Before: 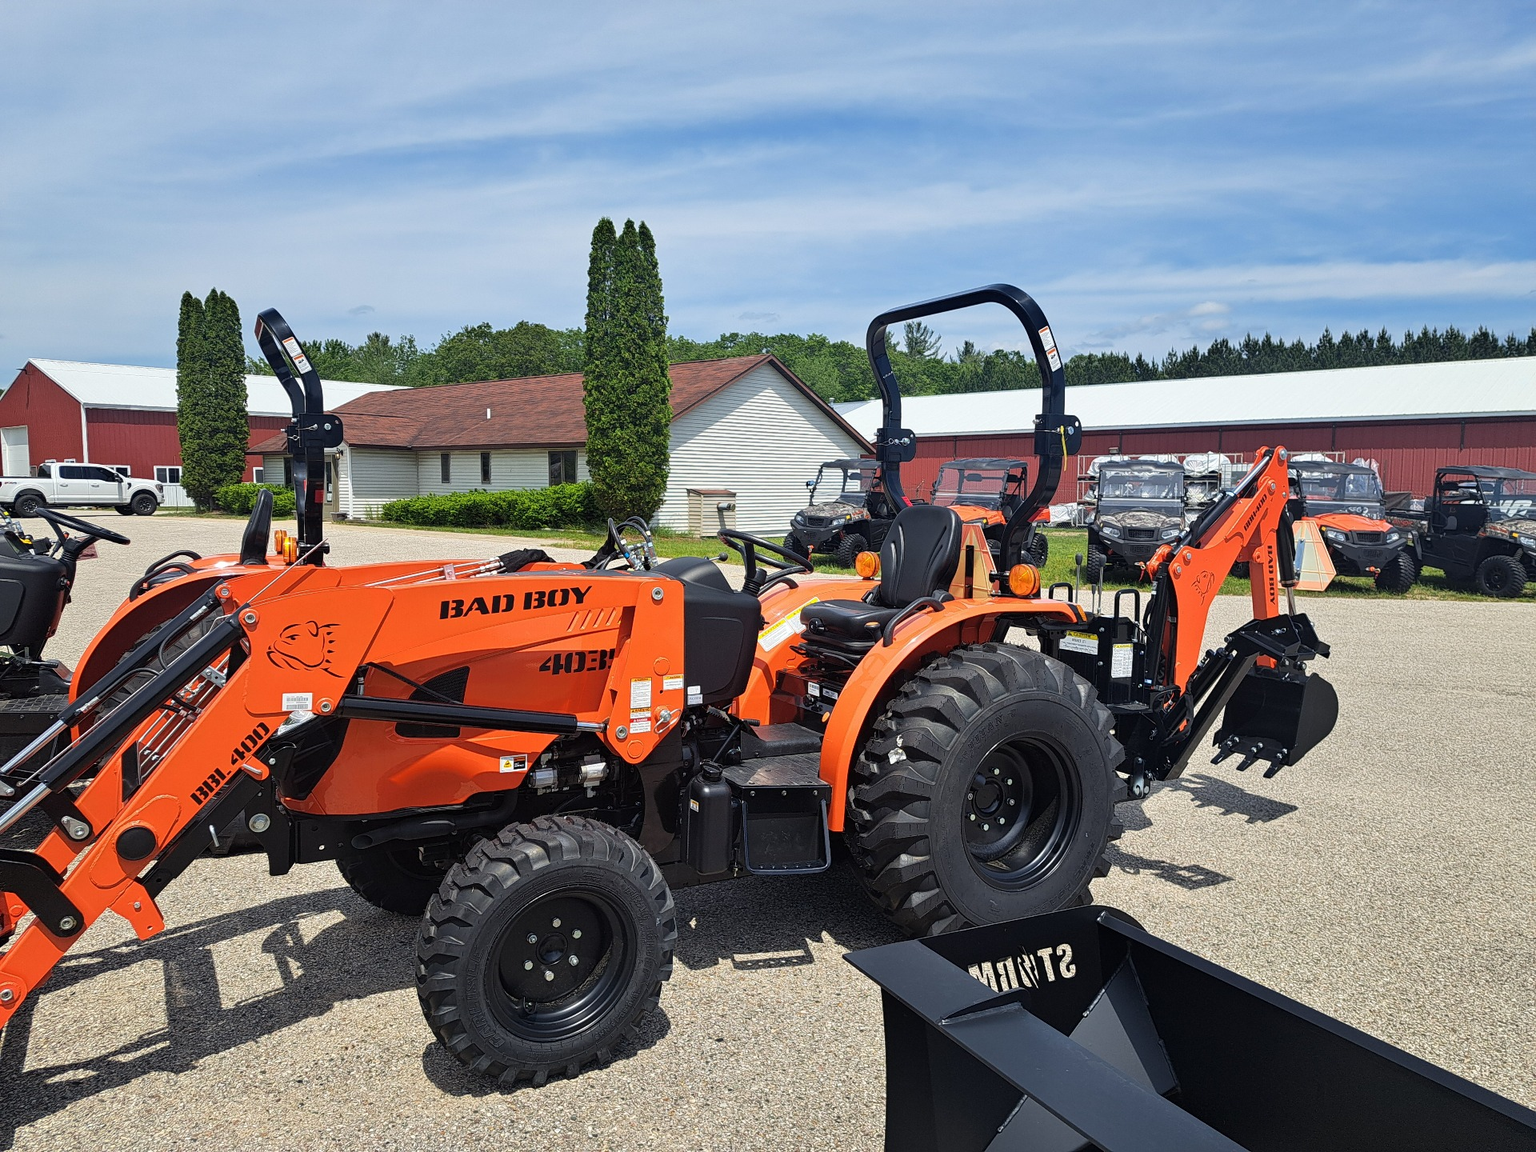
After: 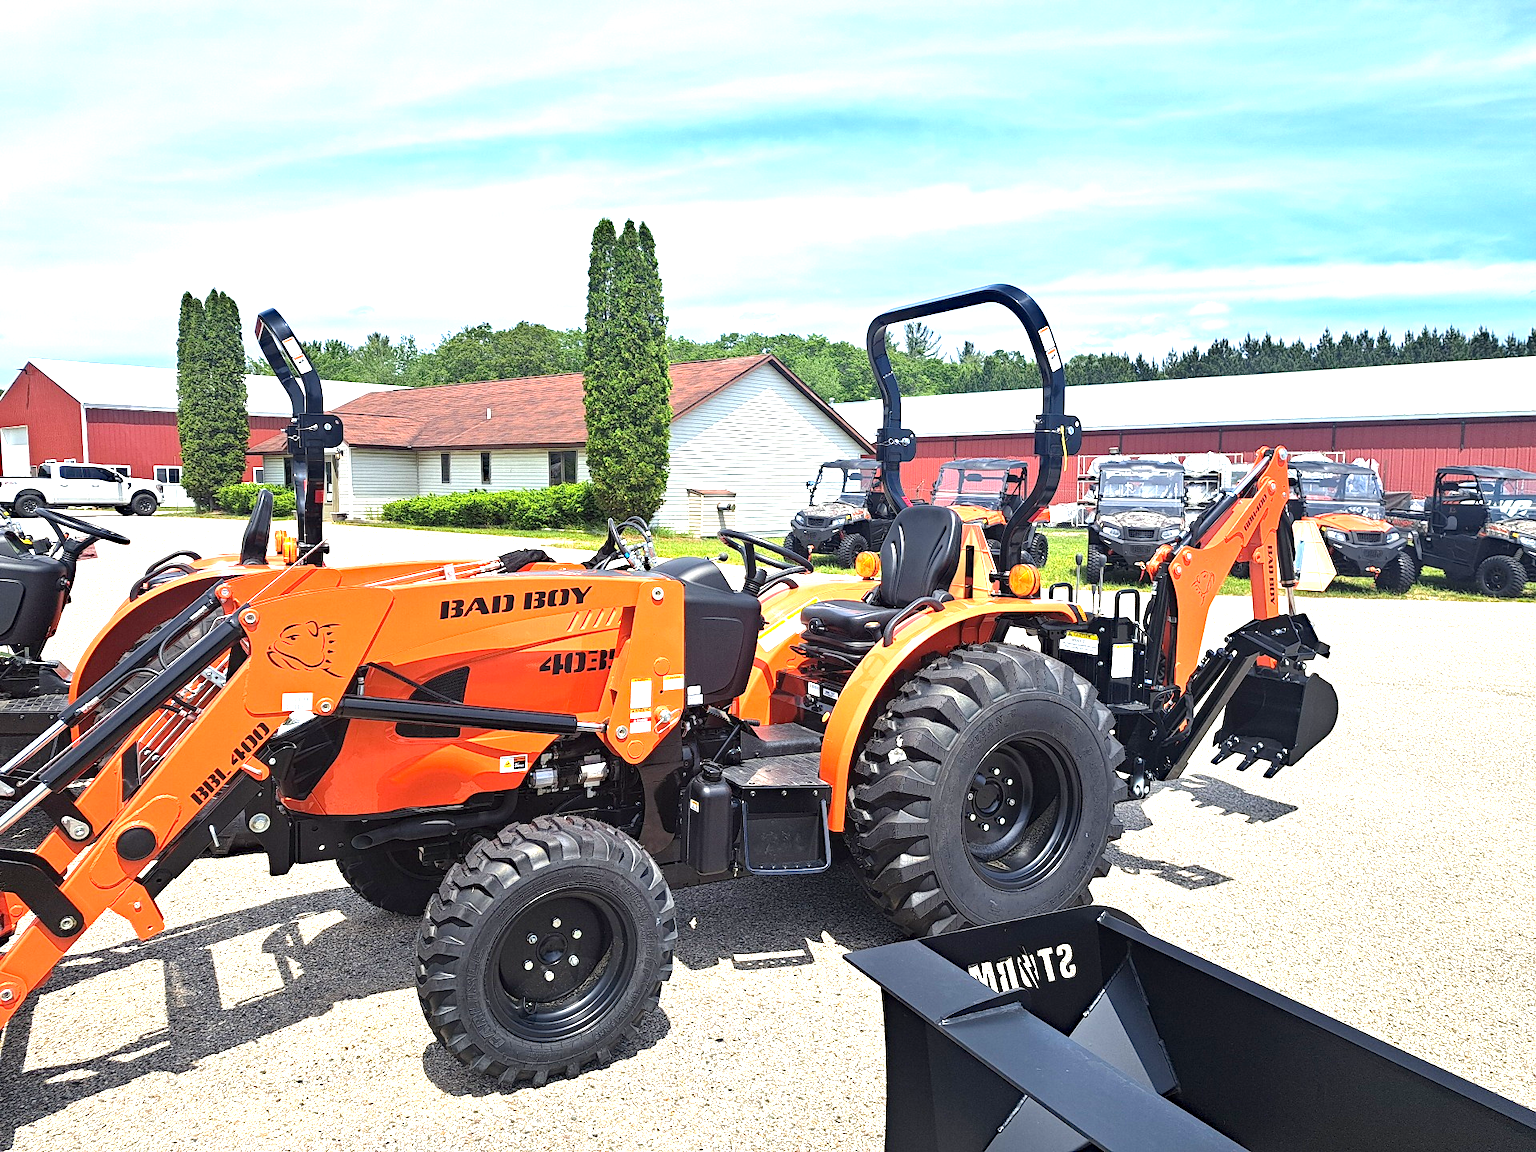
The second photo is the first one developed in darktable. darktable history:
haze removal: adaptive false
exposure: black level correction 0, exposure 1.5 EV, compensate exposure bias true, compensate highlight preservation false
